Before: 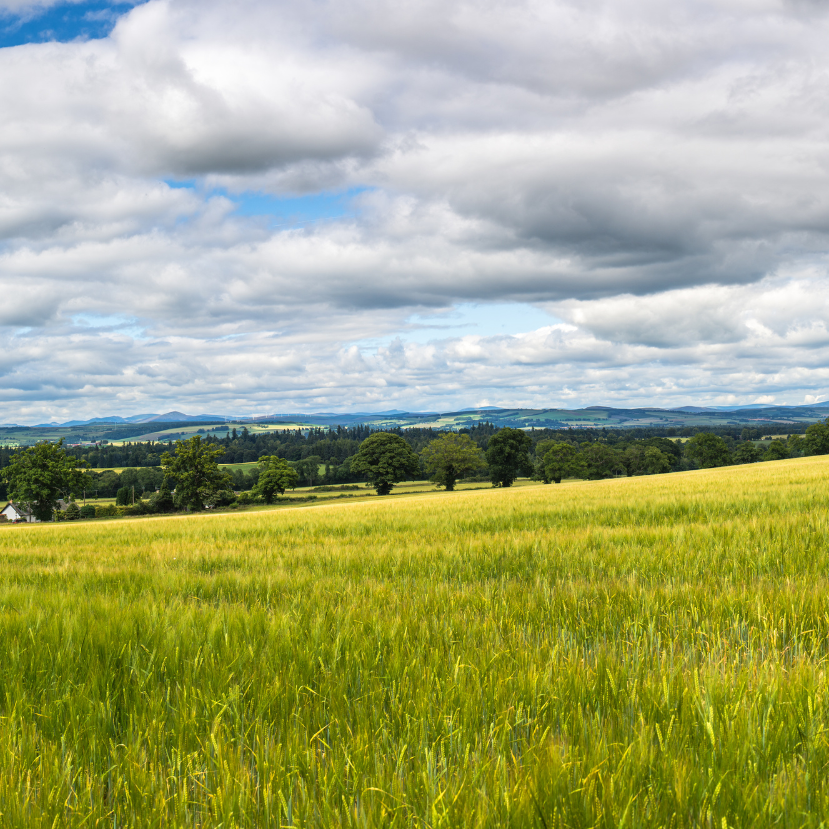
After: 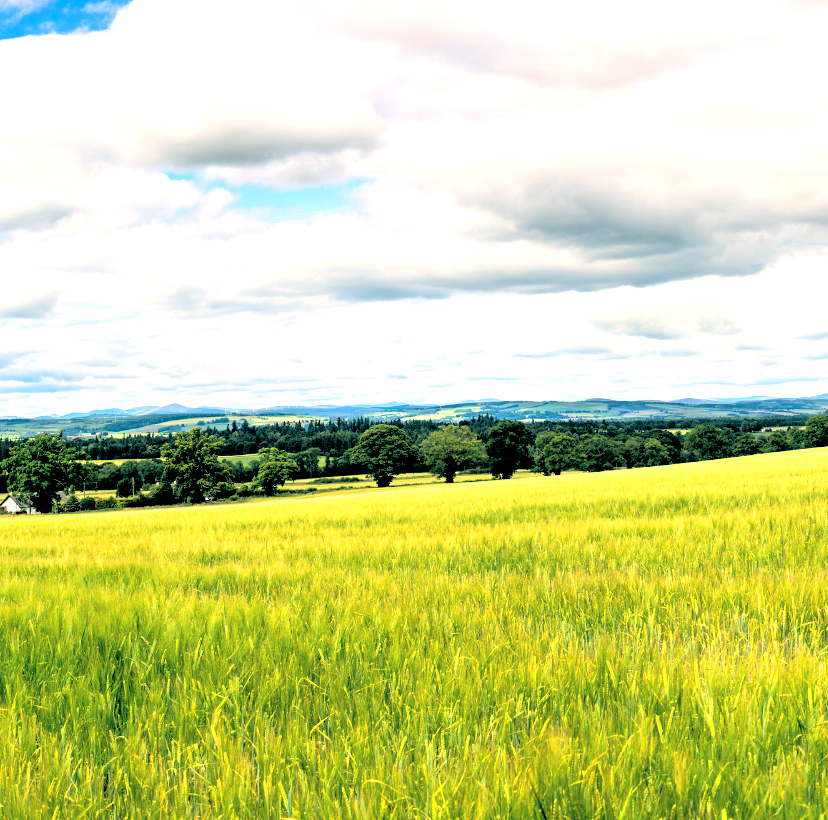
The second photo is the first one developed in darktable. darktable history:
color balance: lift [1.005, 0.99, 1.007, 1.01], gamma [1, 0.979, 1.011, 1.021], gain [0.923, 1.098, 1.025, 0.902], input saturation 90.45%, contrast 7.73%, output saturation 105.91%
tone curve: curves: ch0 [(0, 0) (0.07, 0.057) (0.15, 0.177) (0.352, 0.445) (0.59, 0.703) (0.857, 0.908) (1, 1)], color space Lab, linked channels, preserve colors none
rgb levels: levels [[0.034, 0.472, 0.904], [0, 0.5, 1], [0, 0.5, 1]]
crop: top 1.049%, right 0.001%
exposure: exposure 0.6 EV, compensate highlight preservation false
